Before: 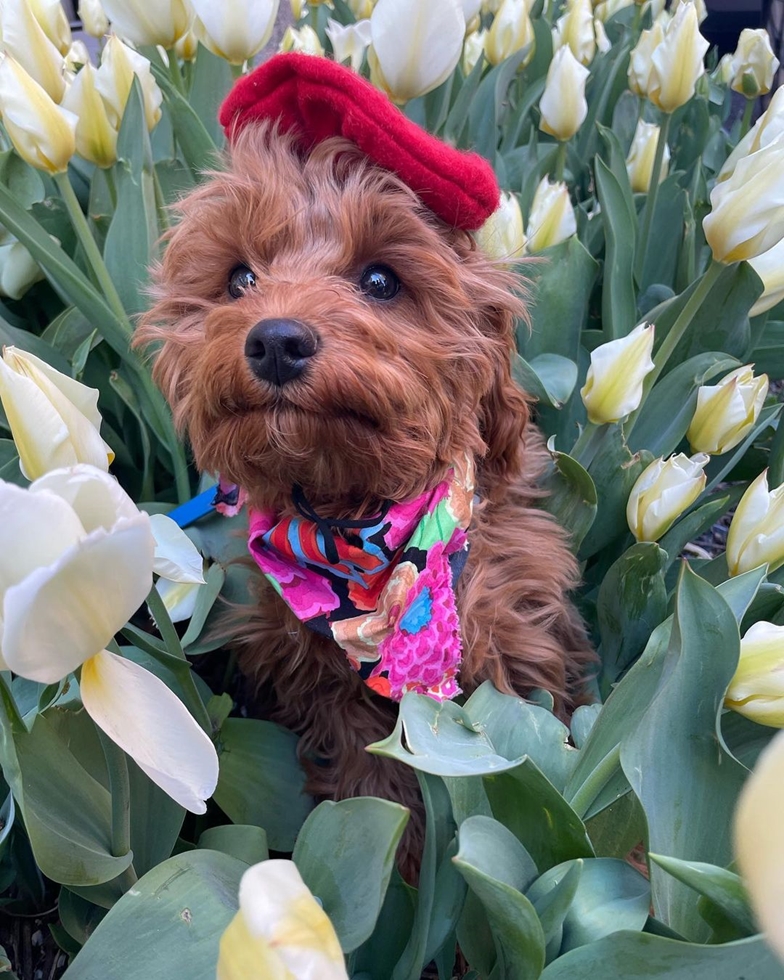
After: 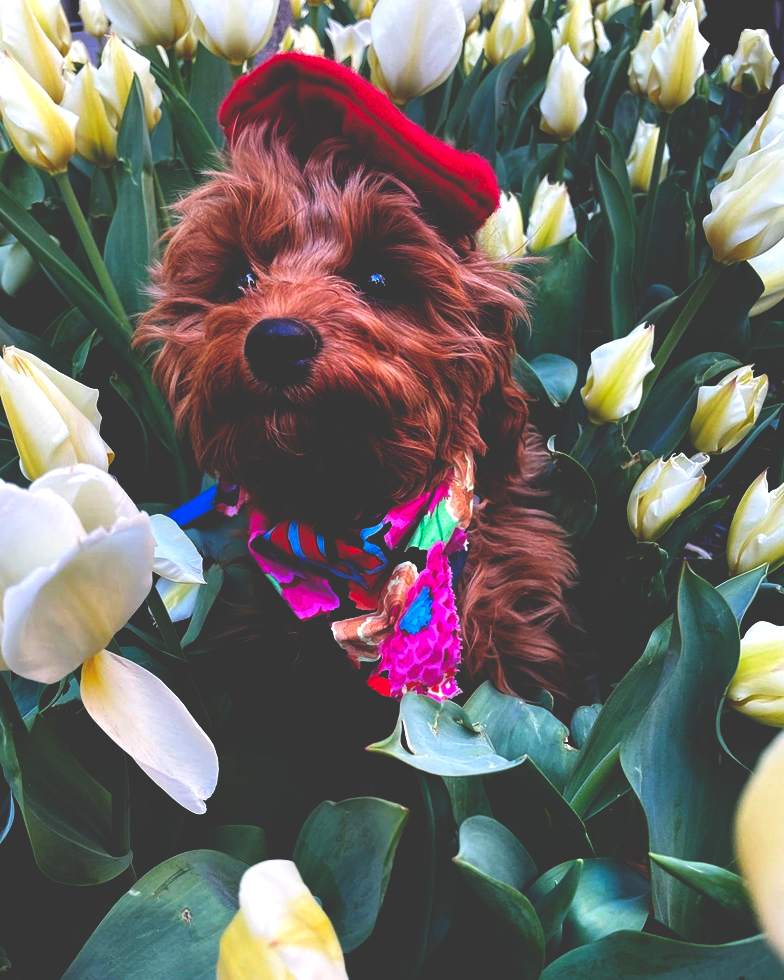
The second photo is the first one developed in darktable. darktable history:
tone equalizer: on, module defaults
base curve: curves: ch0 [(0, 0.036) (0.083, 0.04) (0.804, 1)], preserve colors none
